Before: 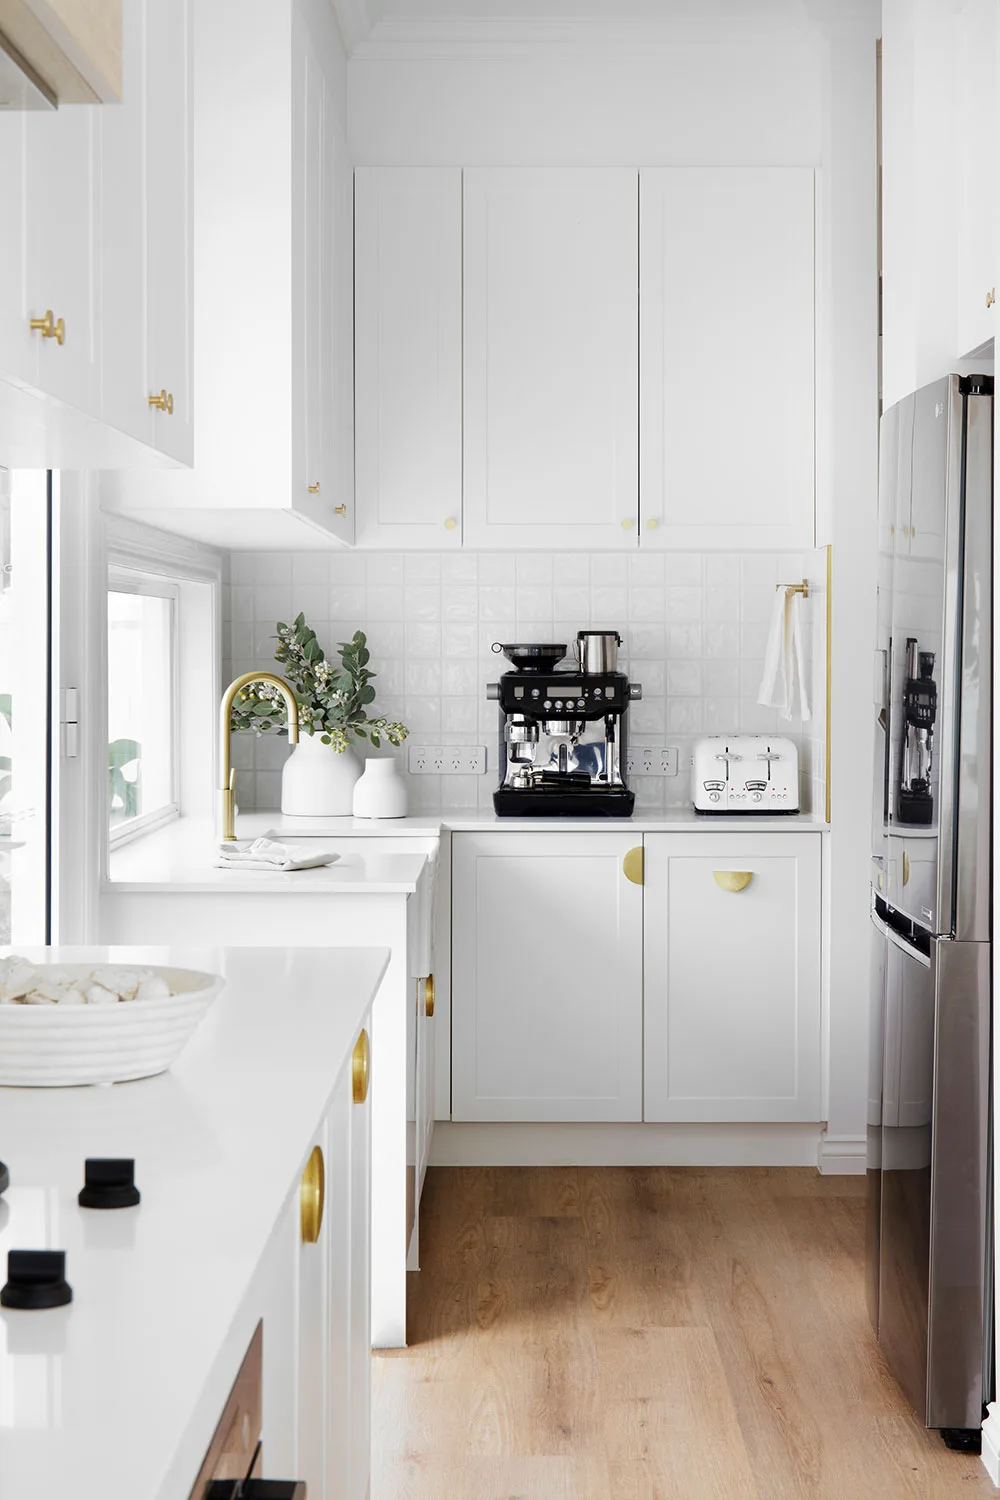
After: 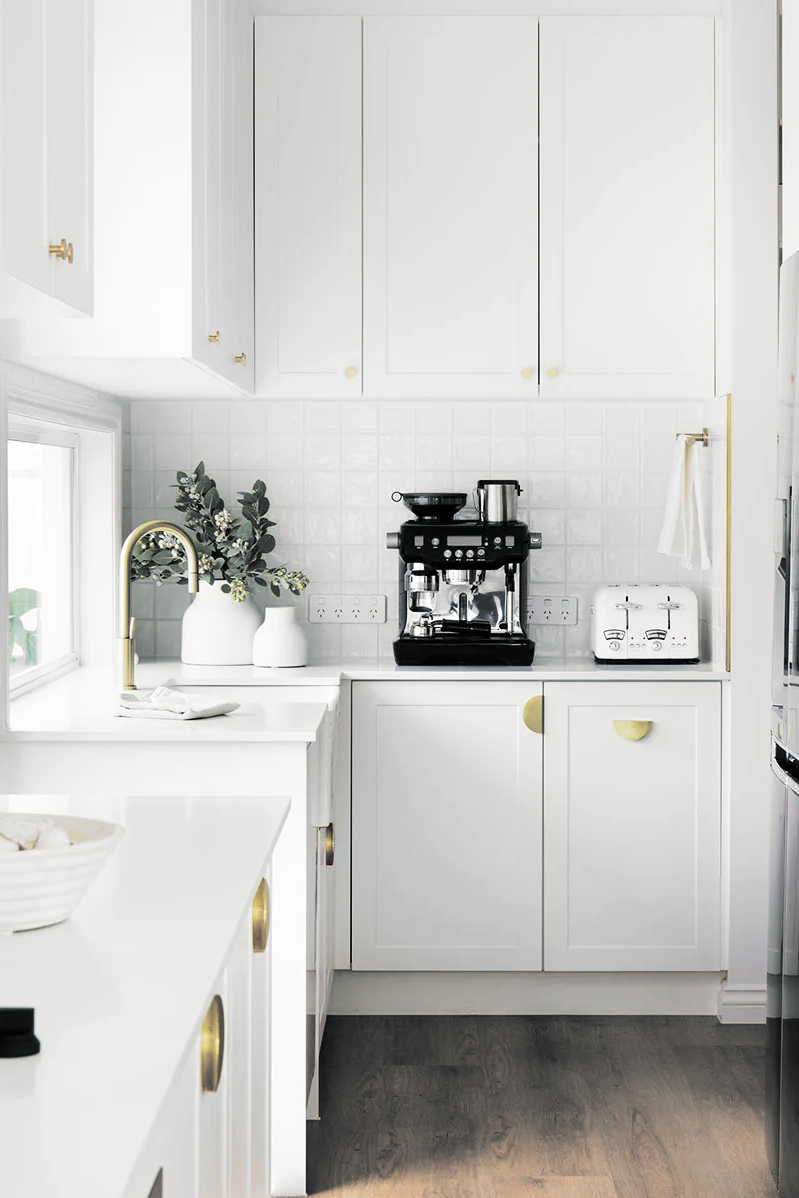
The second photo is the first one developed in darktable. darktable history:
contrast brightness saturation: contrast 0.18, saturation 0.3
split-toning: shadows › hue 190.8°, shadows › saturation 0.05, highlights › hue 54°, highlights › saturation 0.05, compress 0%
tone equalizer: on, module defaults
crop and rotate: left 10.071%, top 10.071%, right 10.02%, bottom 10.02%
